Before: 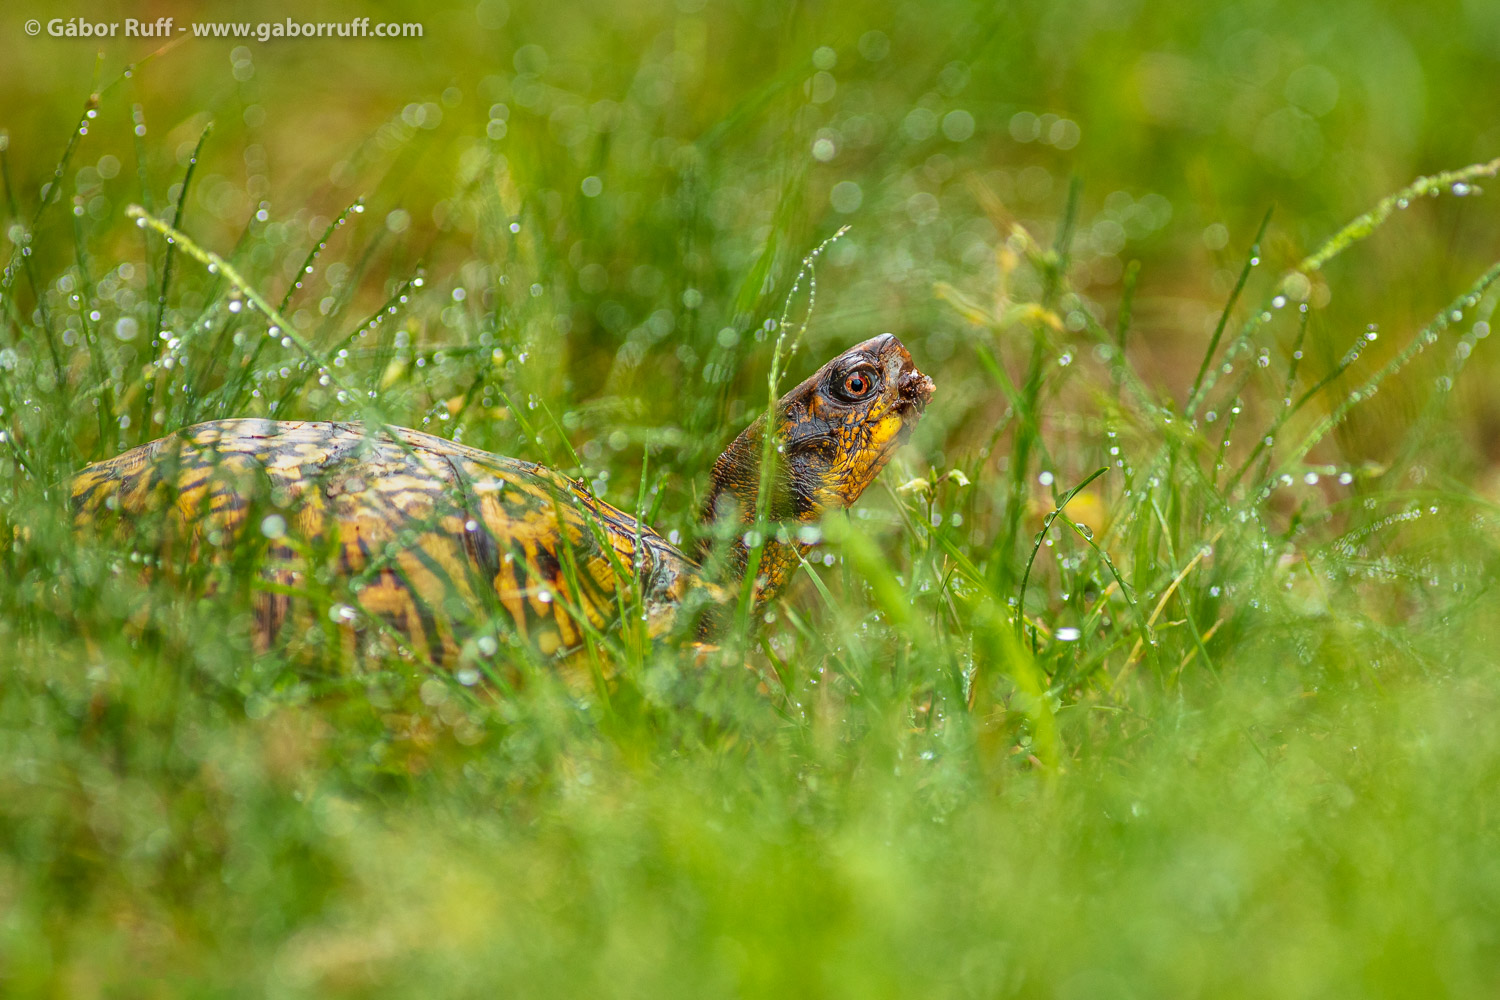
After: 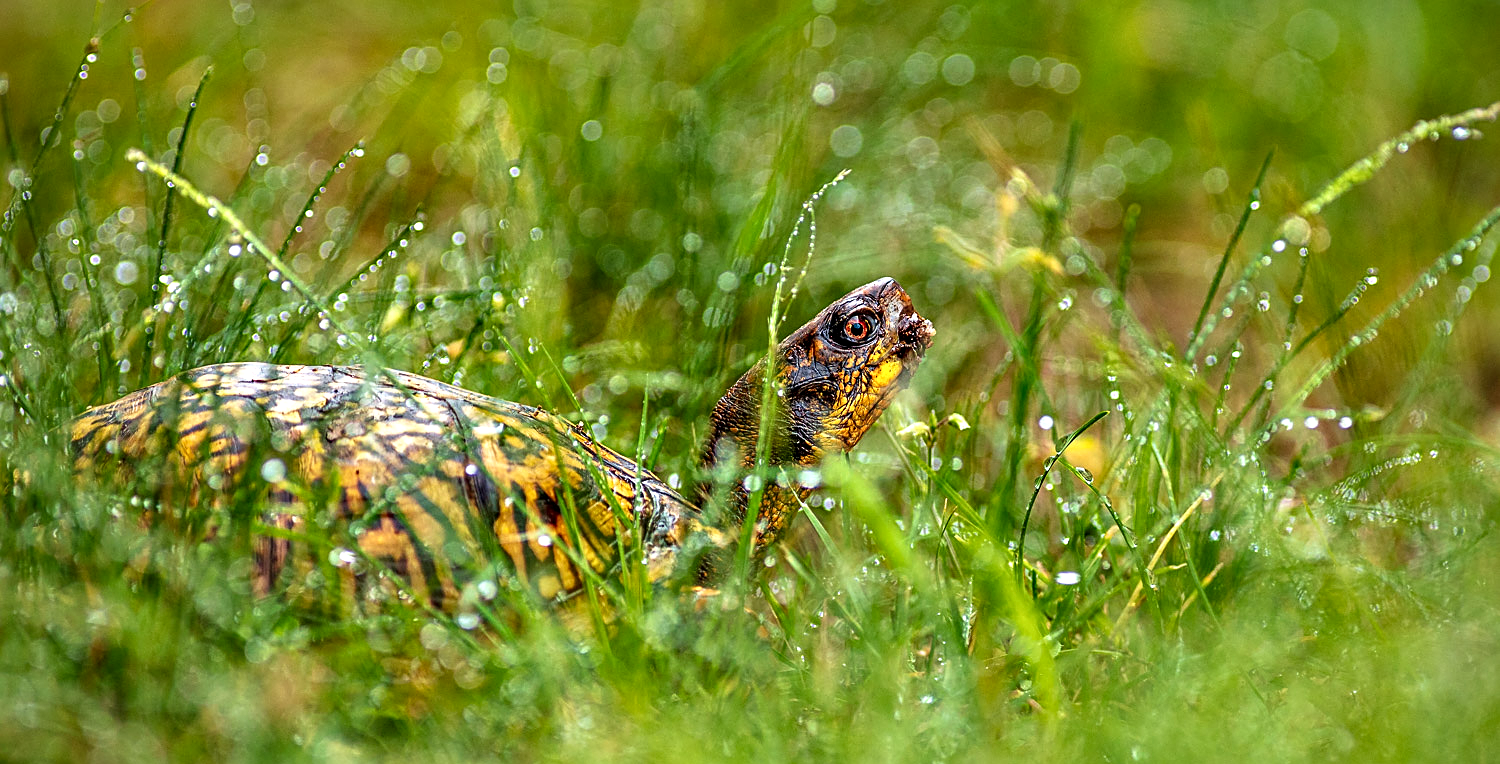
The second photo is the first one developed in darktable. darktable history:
sharpen: on, module defaults
contrast equalizer: y [[0.6 ×6], [0.55 ×6], [0 ×6], [0 ×6], [0 ×6]]
crop: top 5.627%, bottom 17.967%
vignetting: fall-off radius 61.1%, saturation 0.001
